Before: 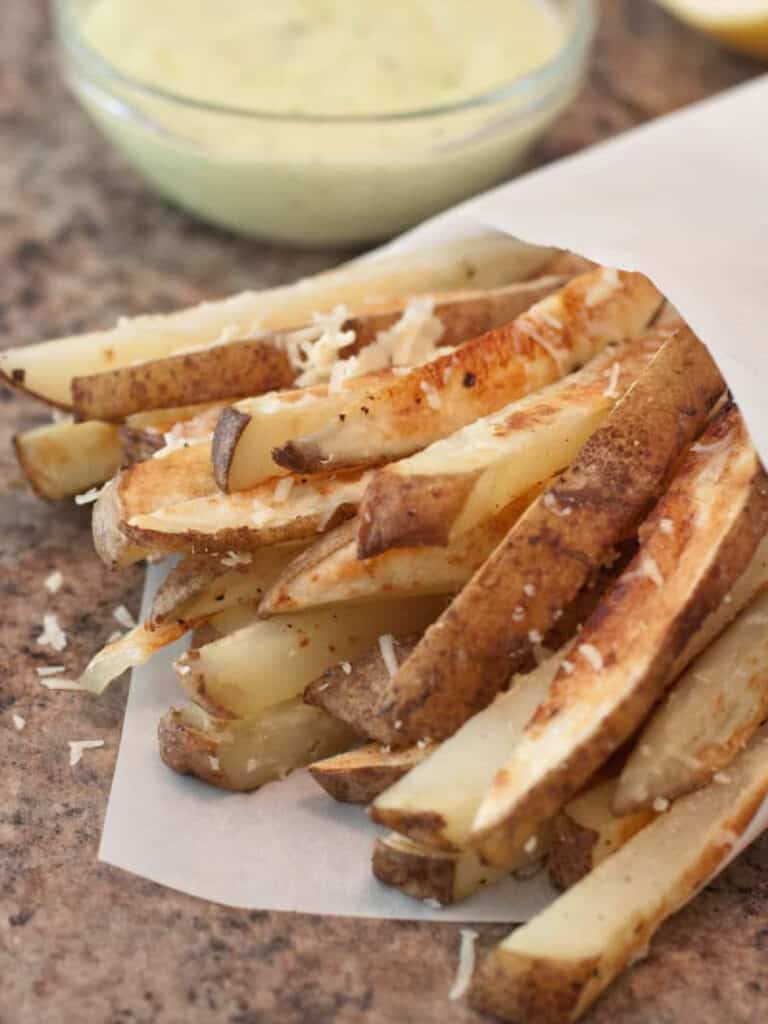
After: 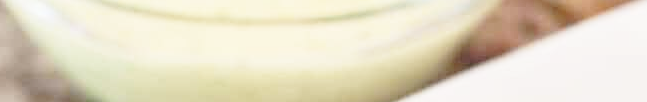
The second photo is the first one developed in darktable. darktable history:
base curve: curves: ch0 [(0, 0) (0.028, 0.03) (0.121, 0.232) (0.46, 0.748) (0.859, 0.968) (1, 1)], preserve colors none
crop and rotate: left 9.644%, top 9.491%, right 6.021%, bottom 80.509%
